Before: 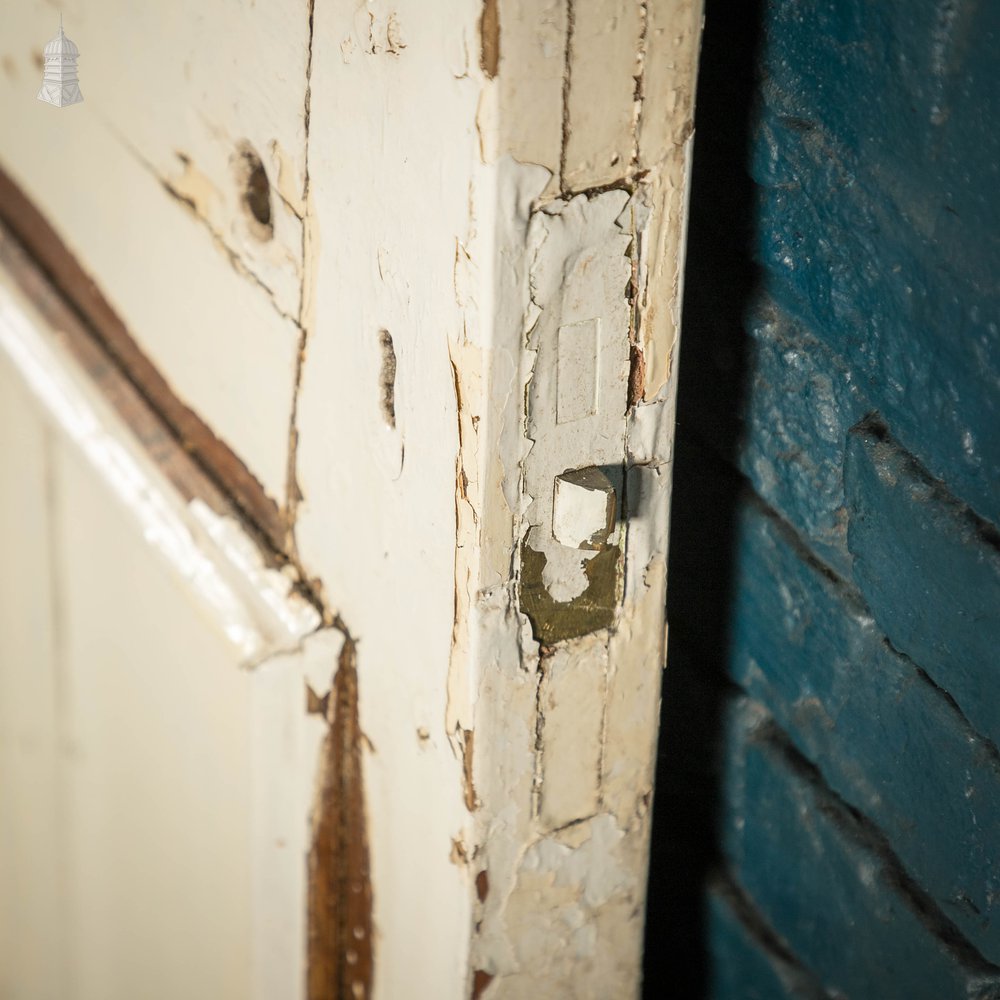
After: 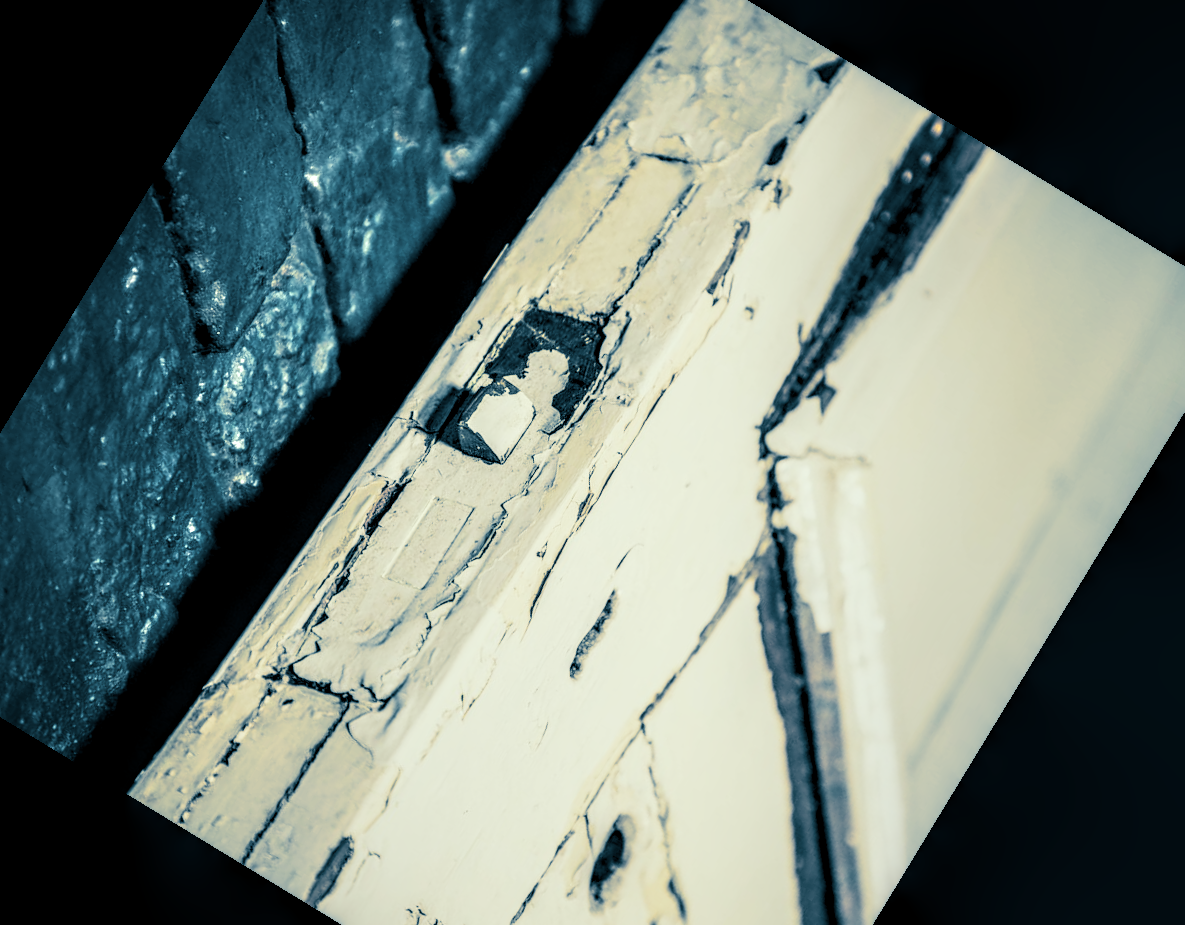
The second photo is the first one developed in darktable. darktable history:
white balance: emerald 1
crop and rotate: angle 148.68°, left 9.111%, top 15.603%, right 4.588%, bottom 17.041%
contrast brightness saturation: contrast 0.14, brightness 0.21
local contrast: highlights 19%, detail 186%
split-toning: shadows › hue 212.4°, balance -70
sigmoid: contrast 1.81, skew -0.21, preserve hue 0%, red attenuation 0.1, red rotation 0.035, green attenuation 0.1, green rotation -0.017, blue attenuation 0.15, blue rotation -0.052, base primaries Rec2020
color correction: highlights a* -4.28, highlights b* 6.53
